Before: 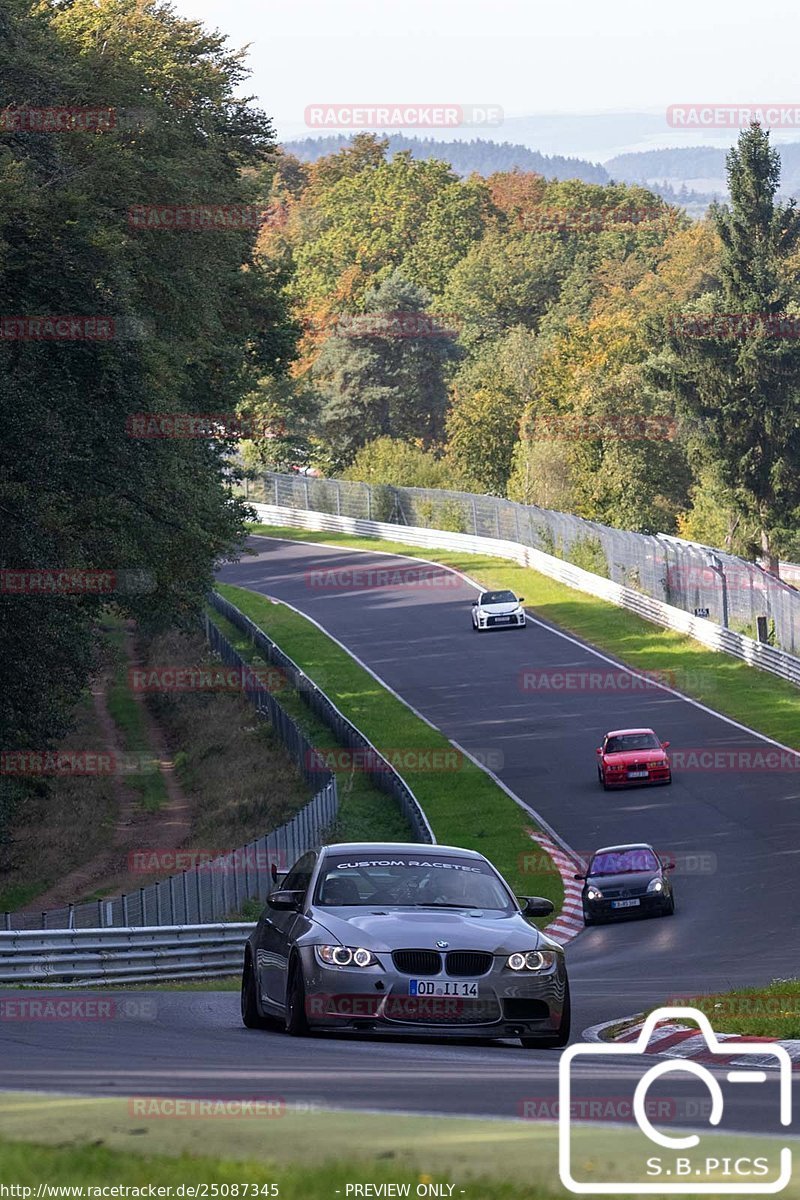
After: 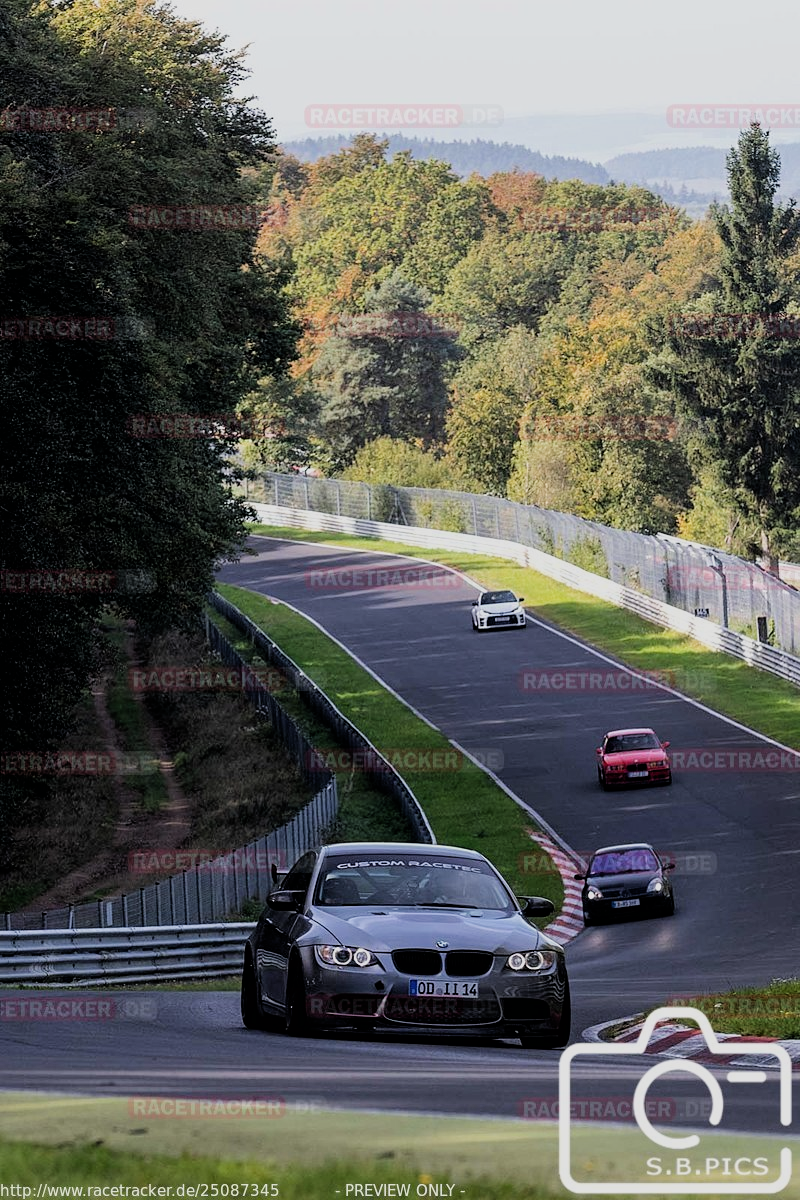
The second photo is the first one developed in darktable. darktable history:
filmic rgb: black relative exposure -5.04 EV, white relative exposure 3.96 EV, hardness 2.89, contrast 1.186
